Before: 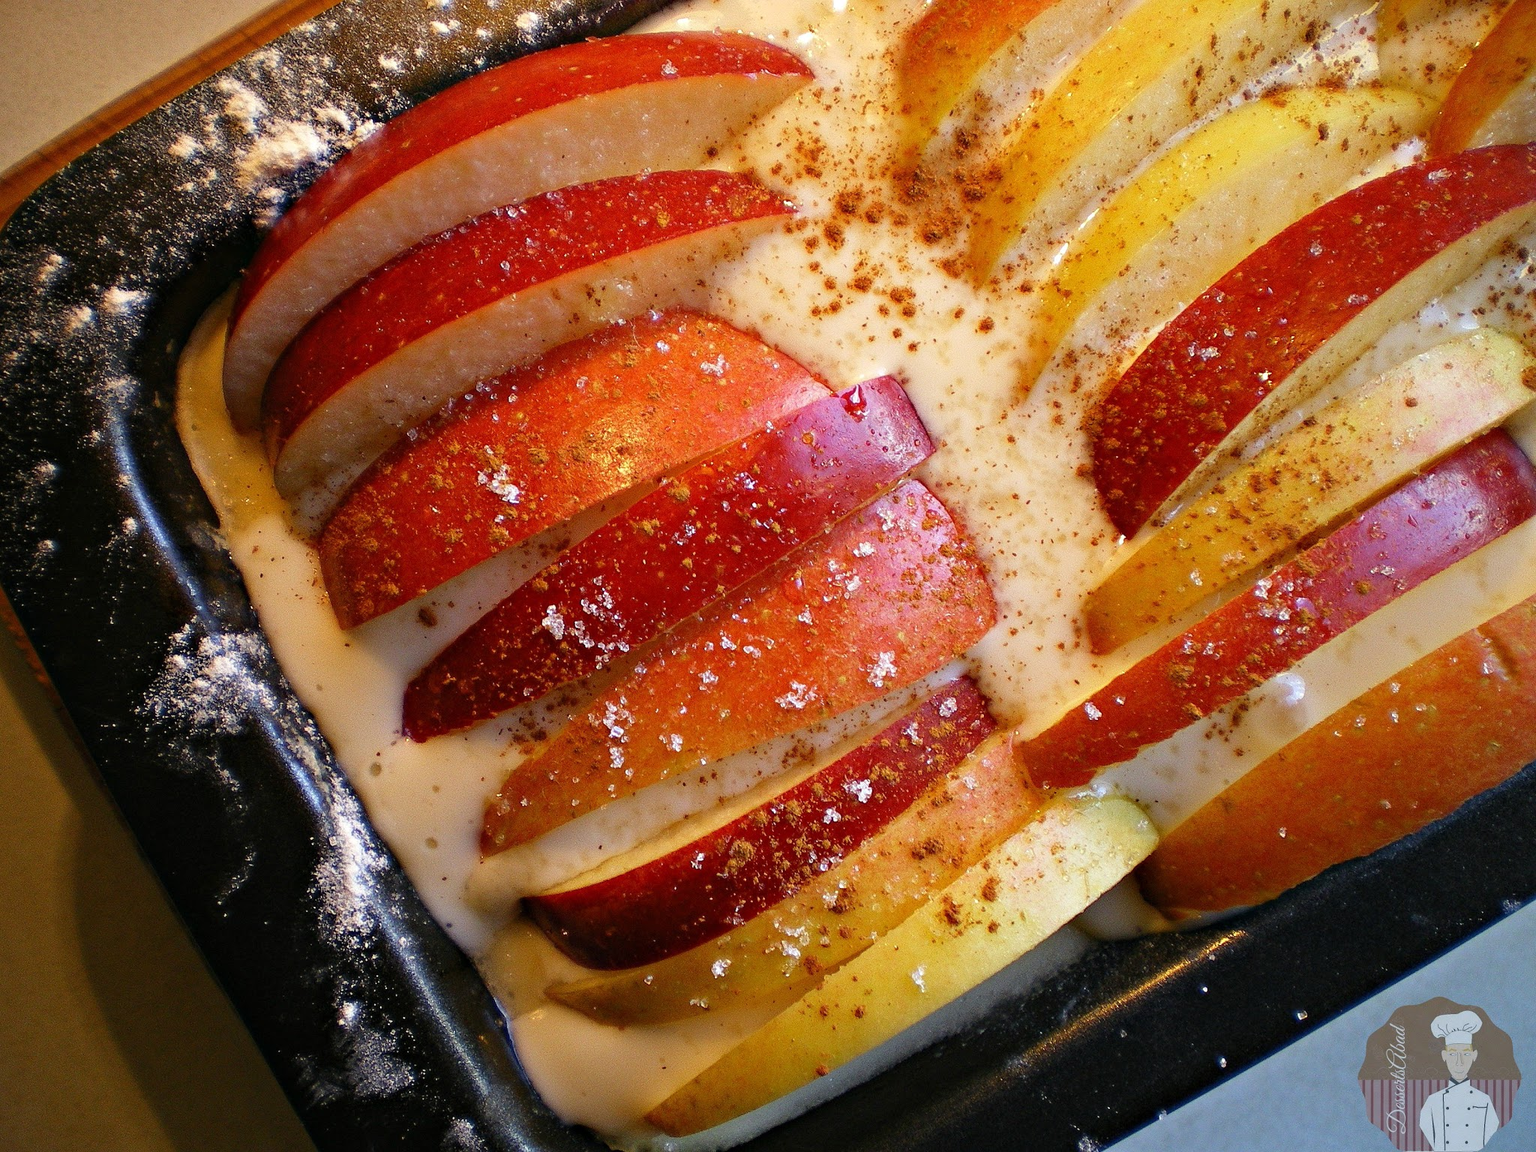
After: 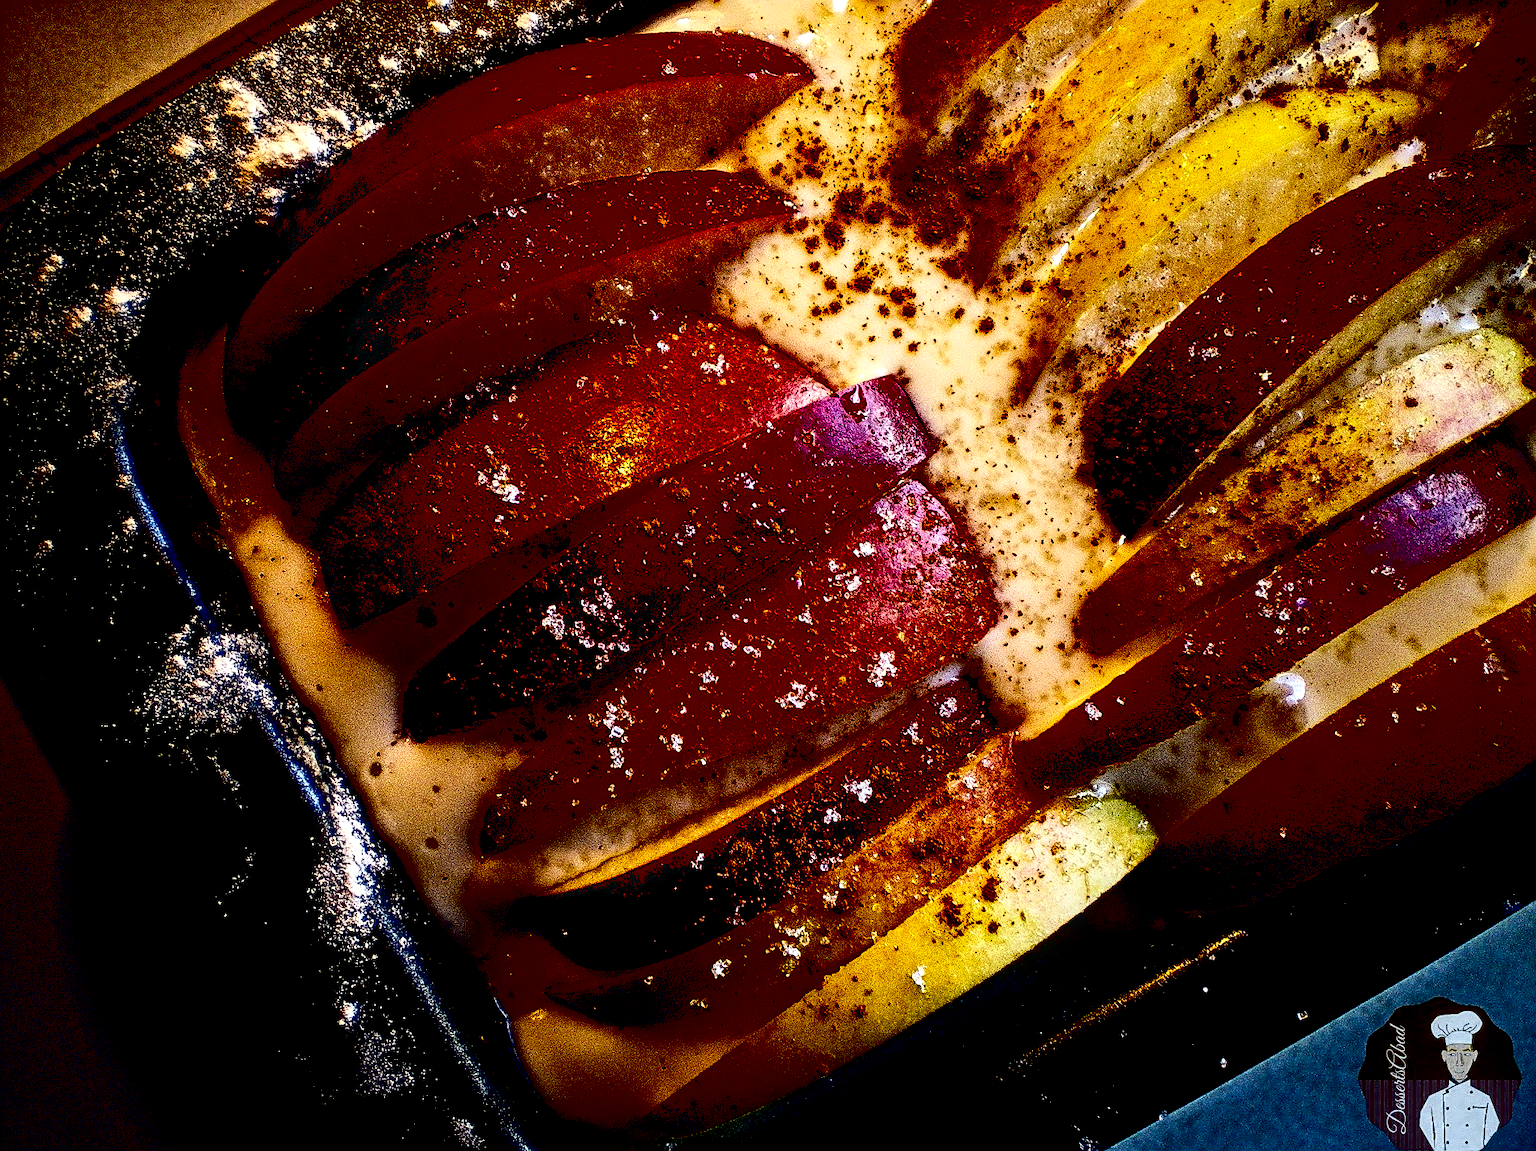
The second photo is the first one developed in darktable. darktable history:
crop: bottom 0.056%
filmic rgb: middle gray luminance 18.12%, black relative exposure -7.51 EV, white relative exposure 8.49 EV, target black luminance 0%, hardness 2.23, latitude 19.19%, contrast 0.874, highlights saturation mix 6%, shadows ↔ highlights balance 10.69%
local contrast: highlights 81%, shadows 58%, detail 175%, midtone range 0.6
exposure: black level correction 0.045, exposure -0.229 EV, compensate highlight preservation false
sharpen: on, module defaults
contrast brightness saturation: contrast 0.783, brightness -0.988, saturation 0.991
